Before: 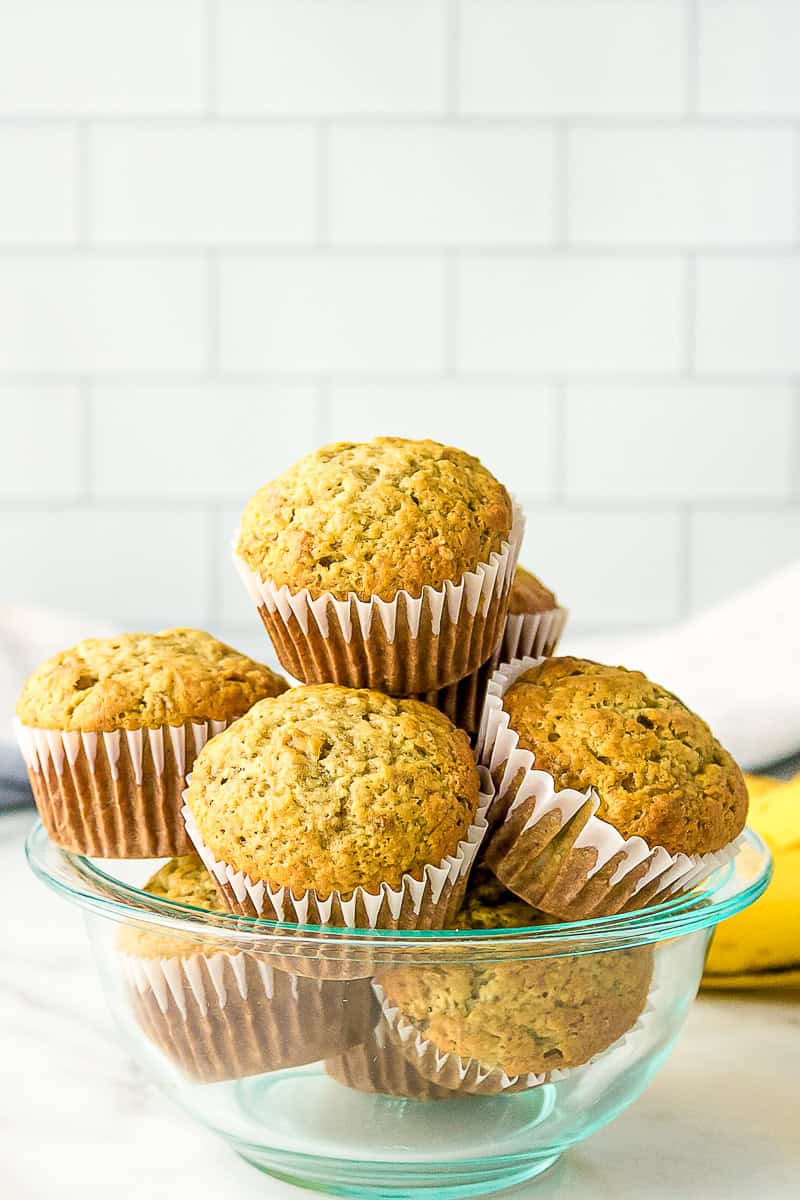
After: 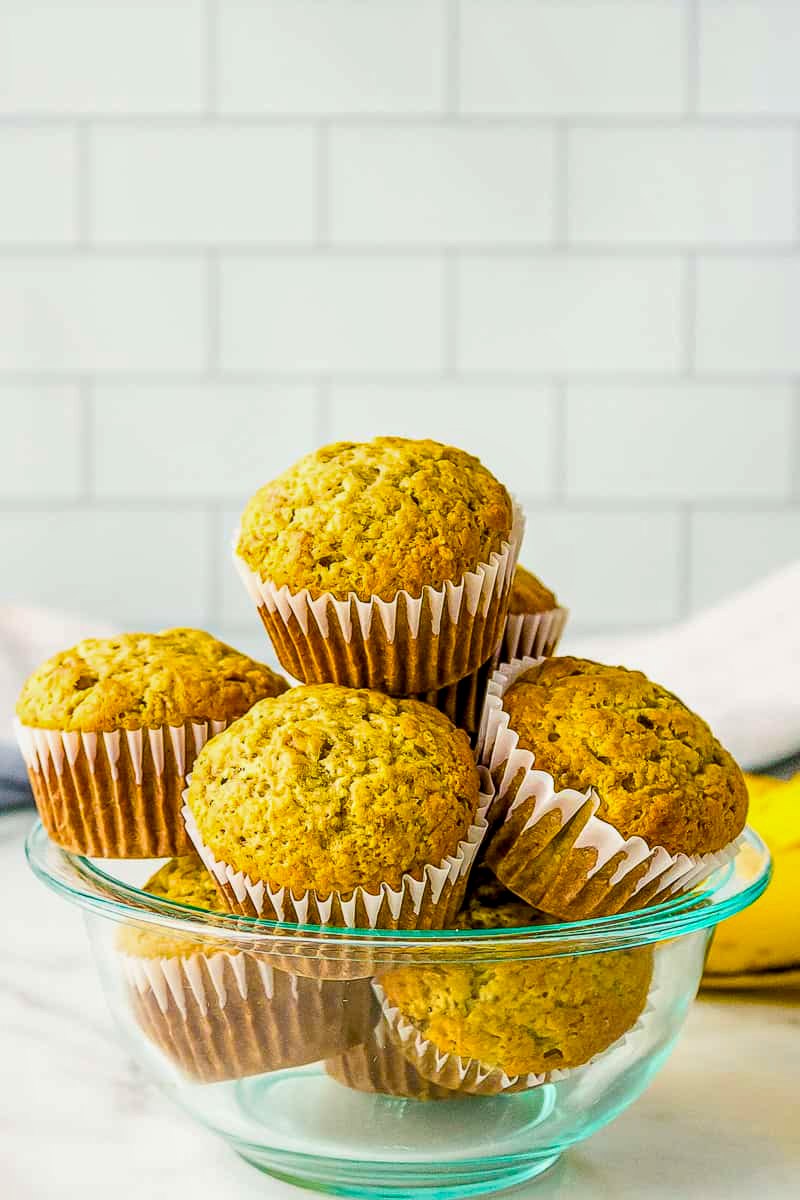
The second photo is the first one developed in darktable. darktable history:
local contrast: detail 130%
exposure: black level correction 0.001, exposure -0.2 EV, compensate highlight preservation false
color balance rgb: linear chroma grading › global chroma 15%, perceptual saturation grading › global saturation 30%
